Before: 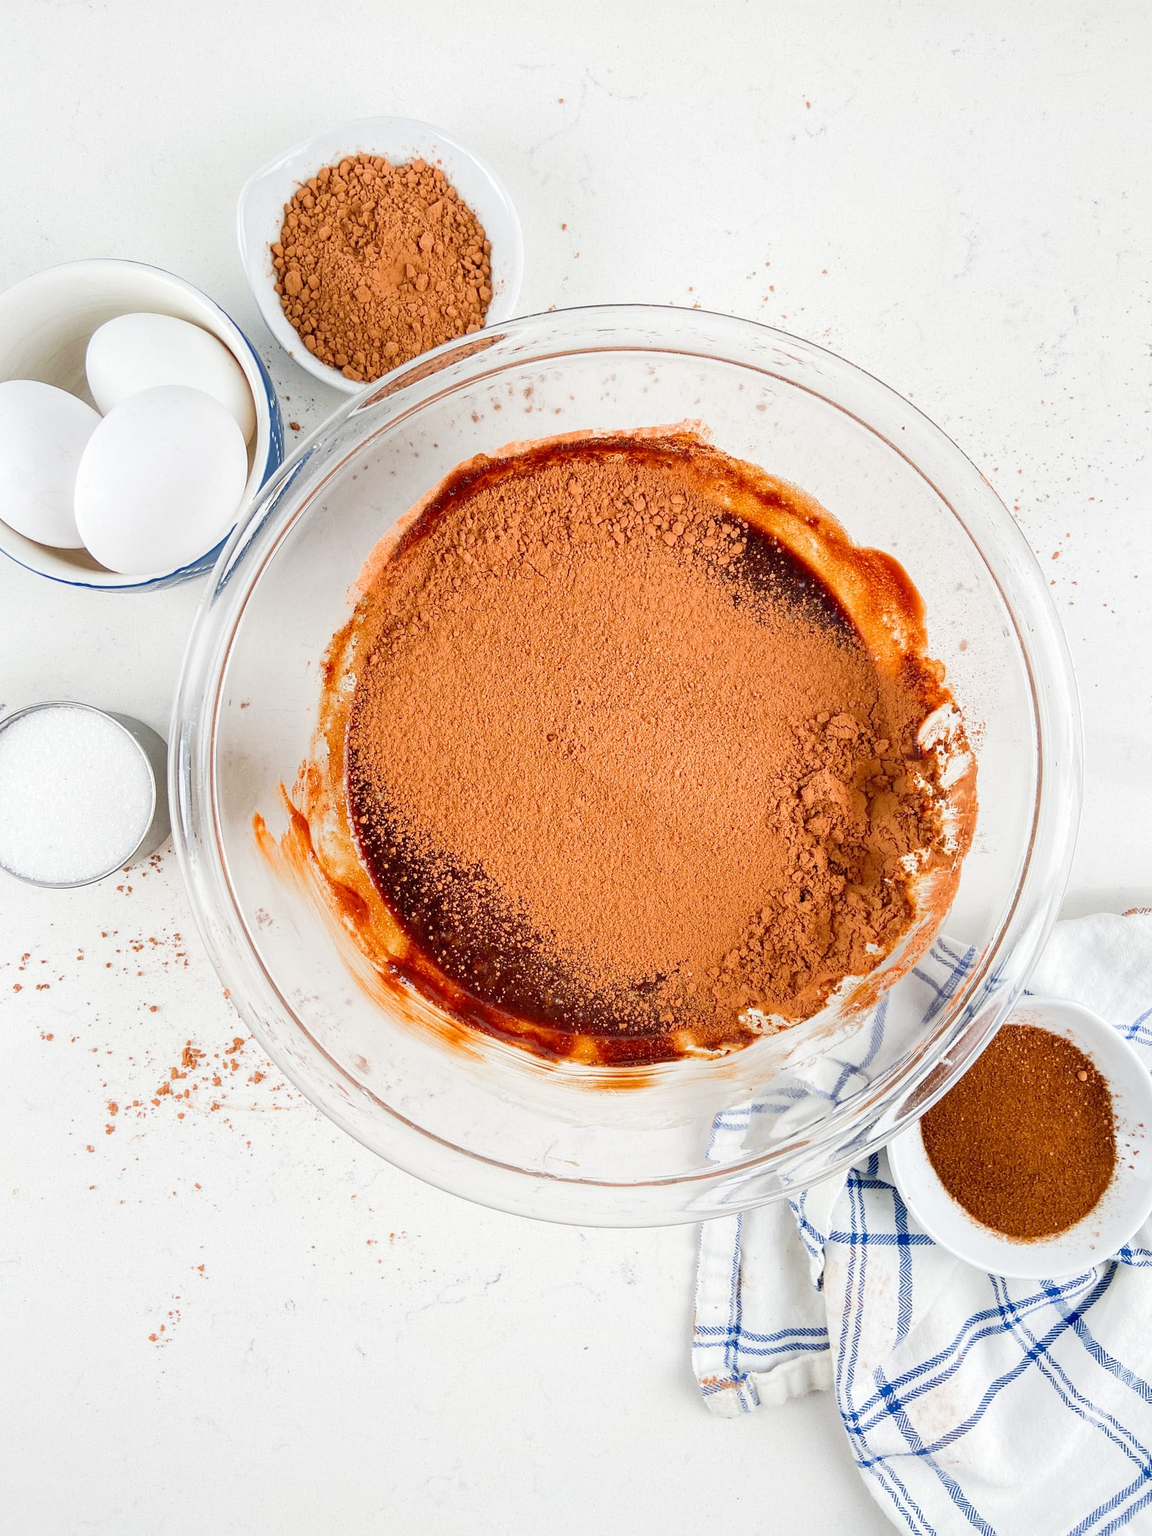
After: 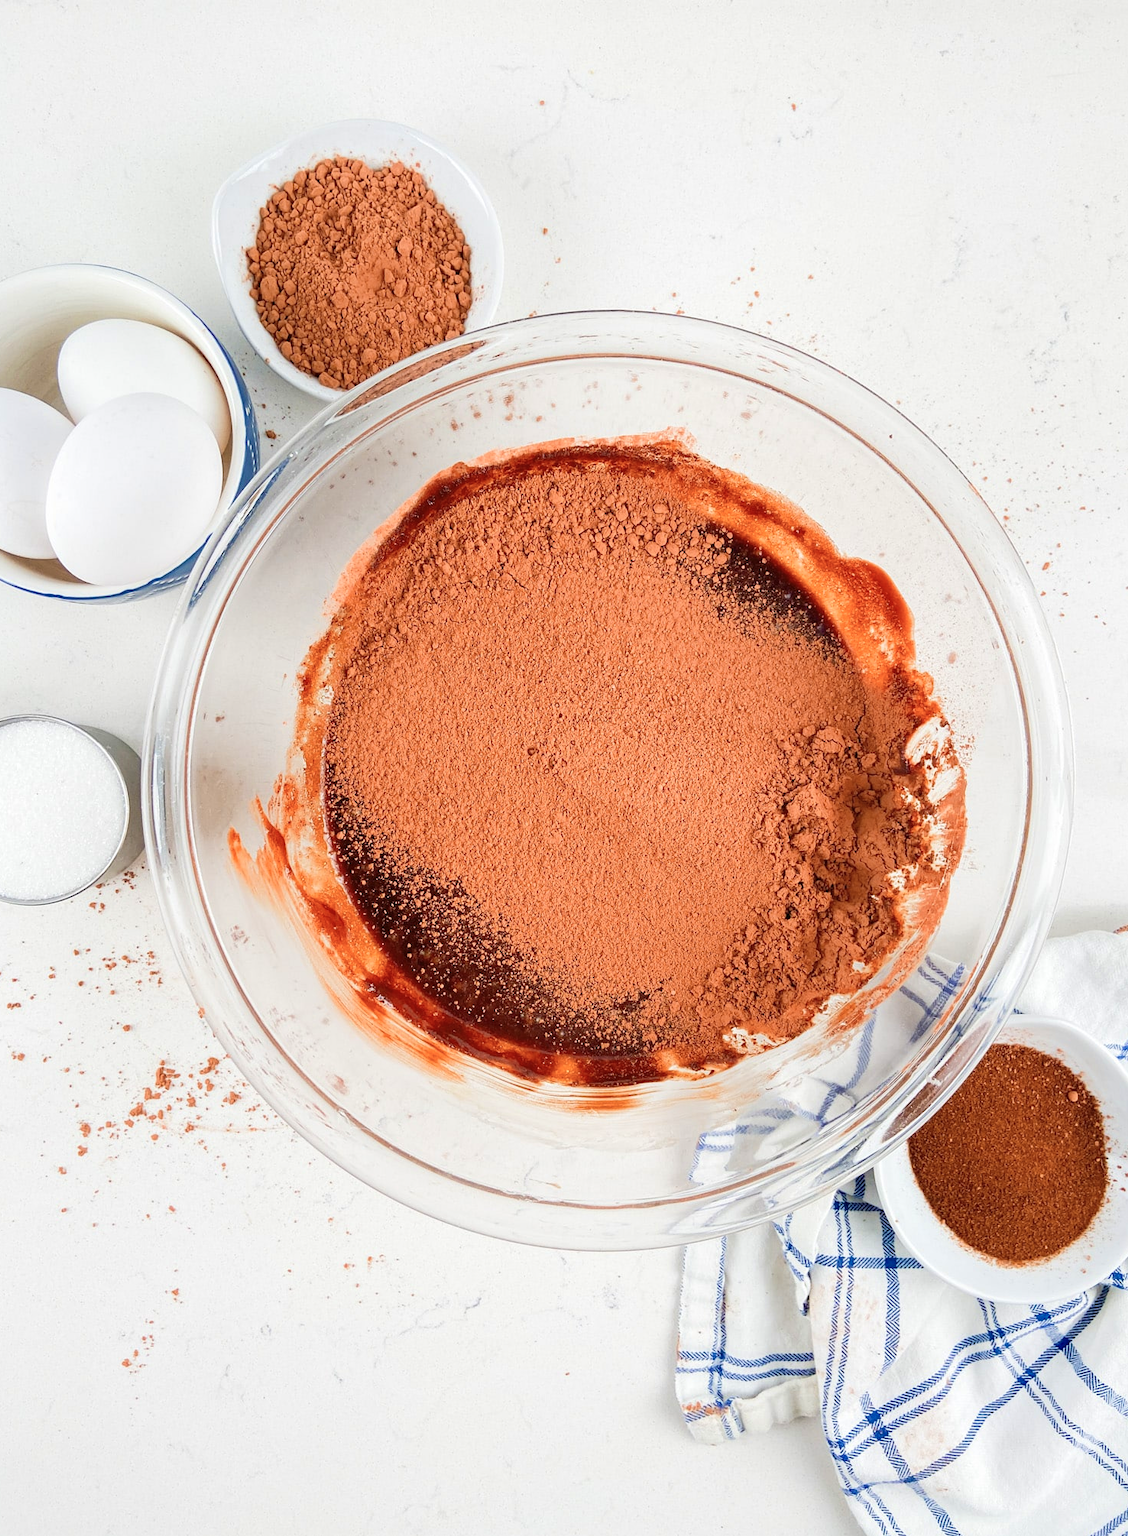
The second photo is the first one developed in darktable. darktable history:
crop and rotate: left 2.56%, right 1.219%, bottom 1.813%
velvia: on, module defaults
color zones: curves: ch1 [(0, 0.455) (0.063, 0.455) (0.286, 0.495) (0.429, 0.5) (0.571, 0.5) (0.714, 0.5) (0.857, 0.5) (1, 0.455)]; ch2 [(0, 0.532) (0.063, 0.521) (0.233, 0.447) (0.429, 0.489) (0.571, 0.5) (0.714, 0.5) (0.857, 0.5) (1, 0.532)]
